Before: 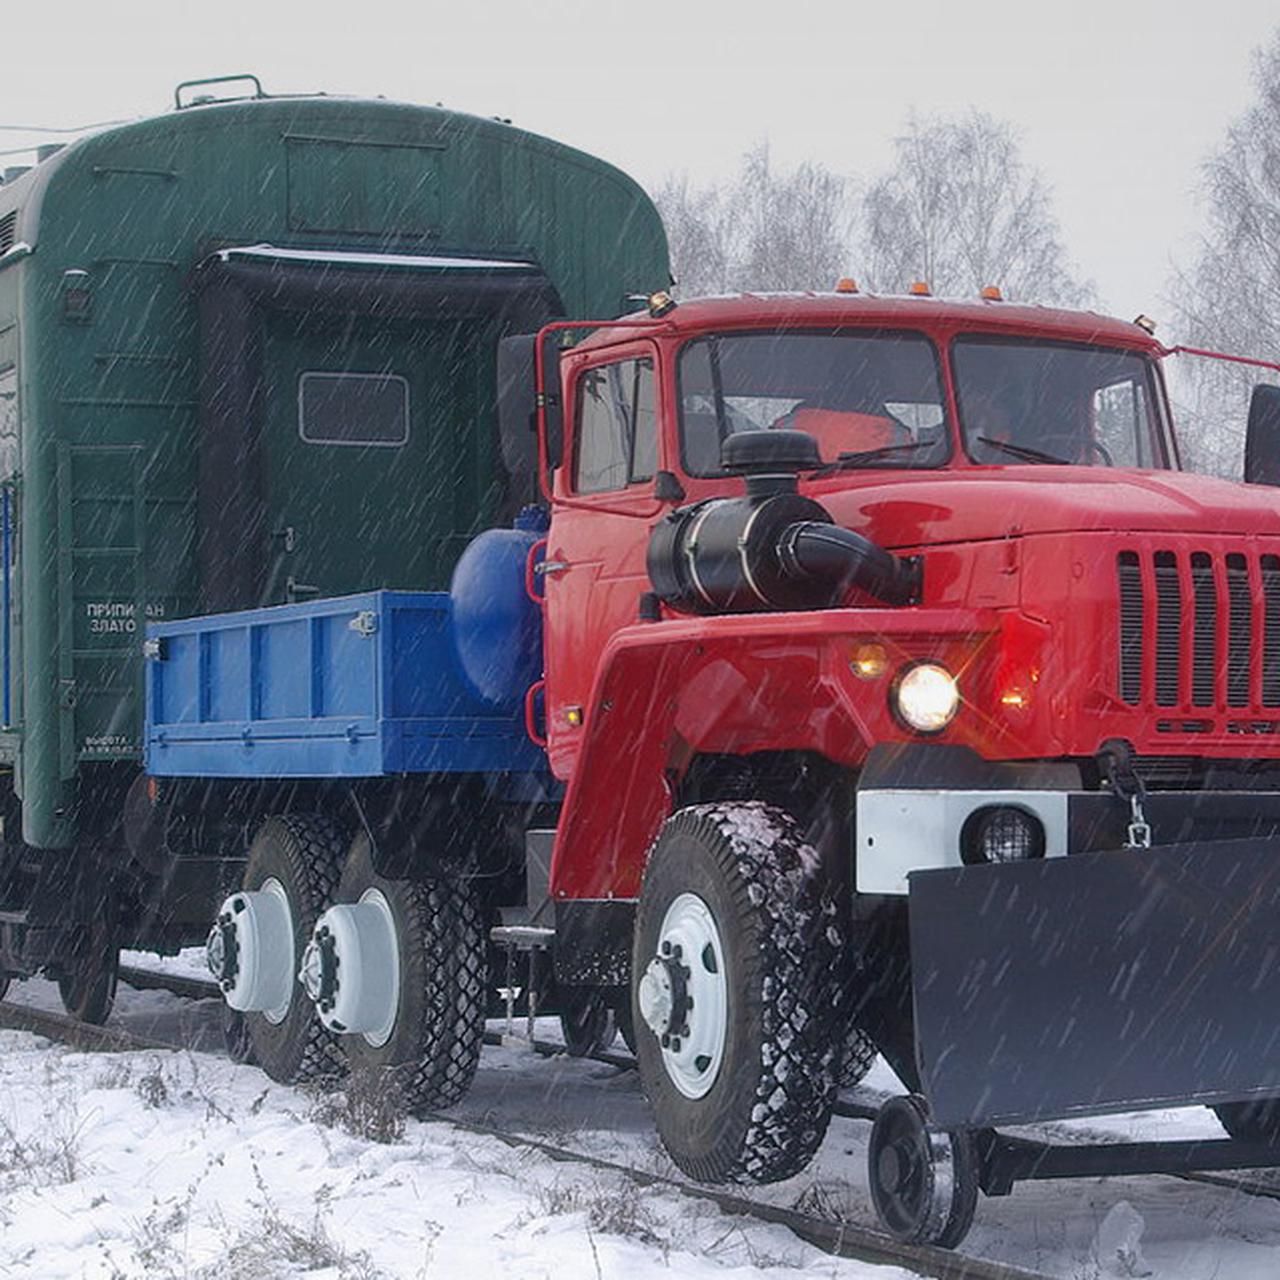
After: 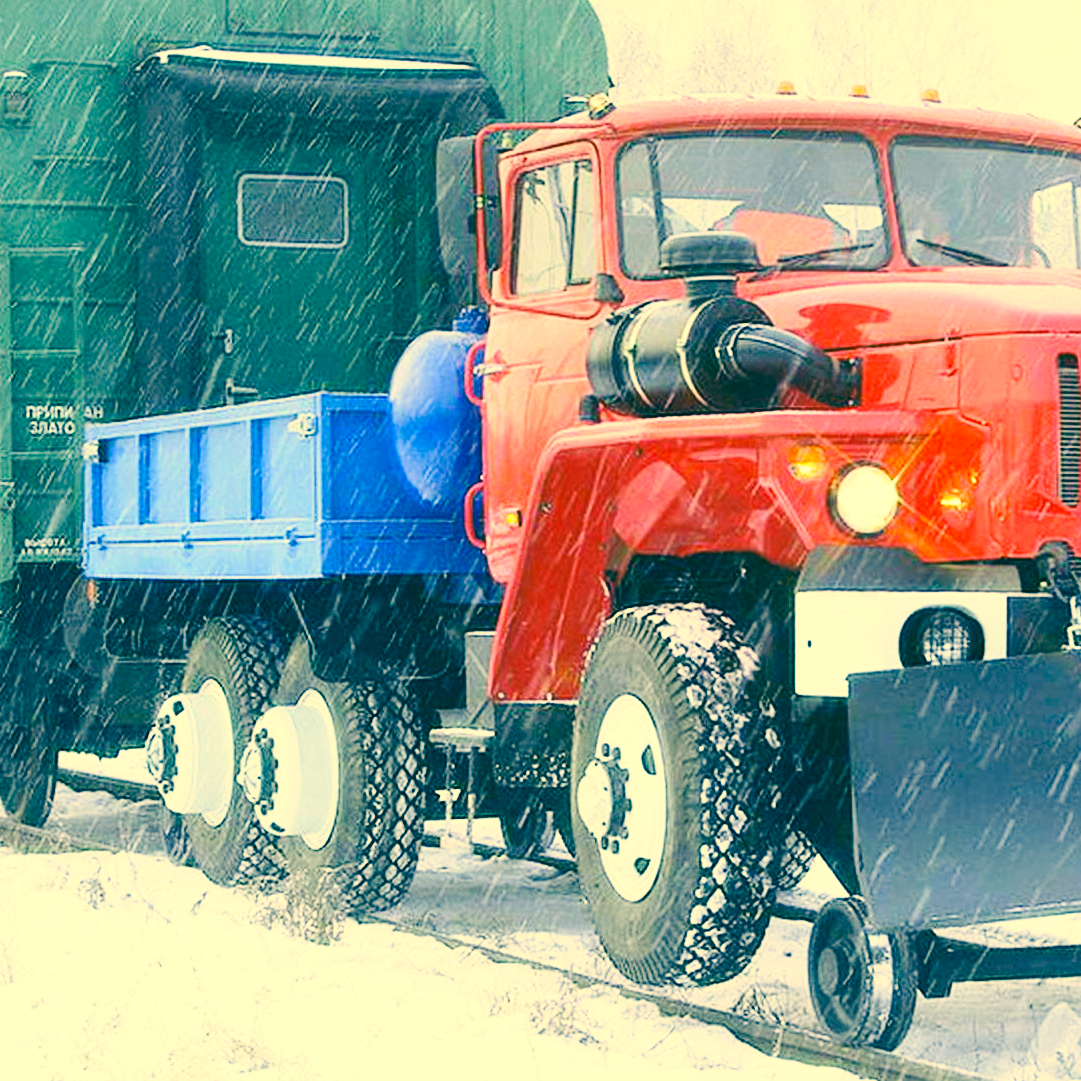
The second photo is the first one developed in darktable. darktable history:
base curve: curves: ch0 [(0, 0) (0.028, 0.03) (0.121, 0.232) (0.46, 0.748) (0.859, 0.968) (1, 1)], preserve colors none
crop and rotate: left 4.842%, top 15.51%, right 10.668%
color correction: highlights a* 1.83, highlights b* 34.02, shadows a* -36.68, shadows b* -5.48
exposure: exposure 0.6 EV, compensate highlight preservation false
white balance: red 0.976, blue 1.04
contrast brightness saturation: contrast 0.2, brightness 0.16, saturation 0.22
